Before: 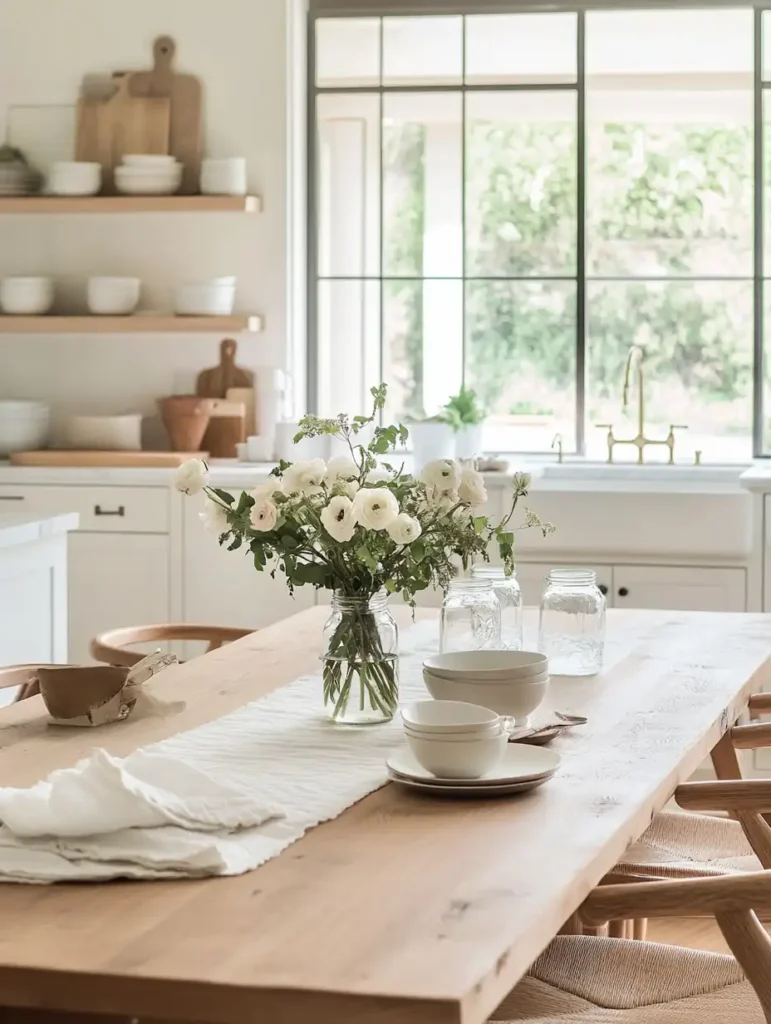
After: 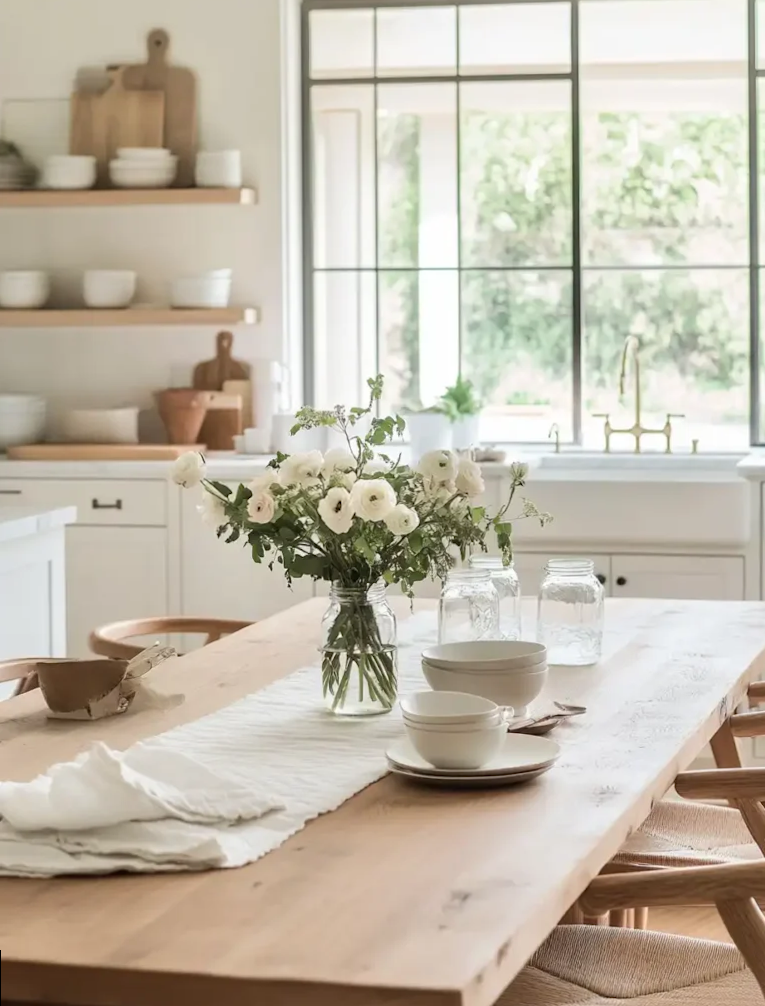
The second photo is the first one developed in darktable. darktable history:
rotate and perspective: rotation -0.45°, automatic cropping original format, crop left 0.008, crop right 0.992, crop top 0.012, crop bottom 0.988
shadows and highlights: radius 334.93, shadows 63.48, highlights 6.06, compress 87.7%, highlights color adjustment 39.73%, soften with gaussian
